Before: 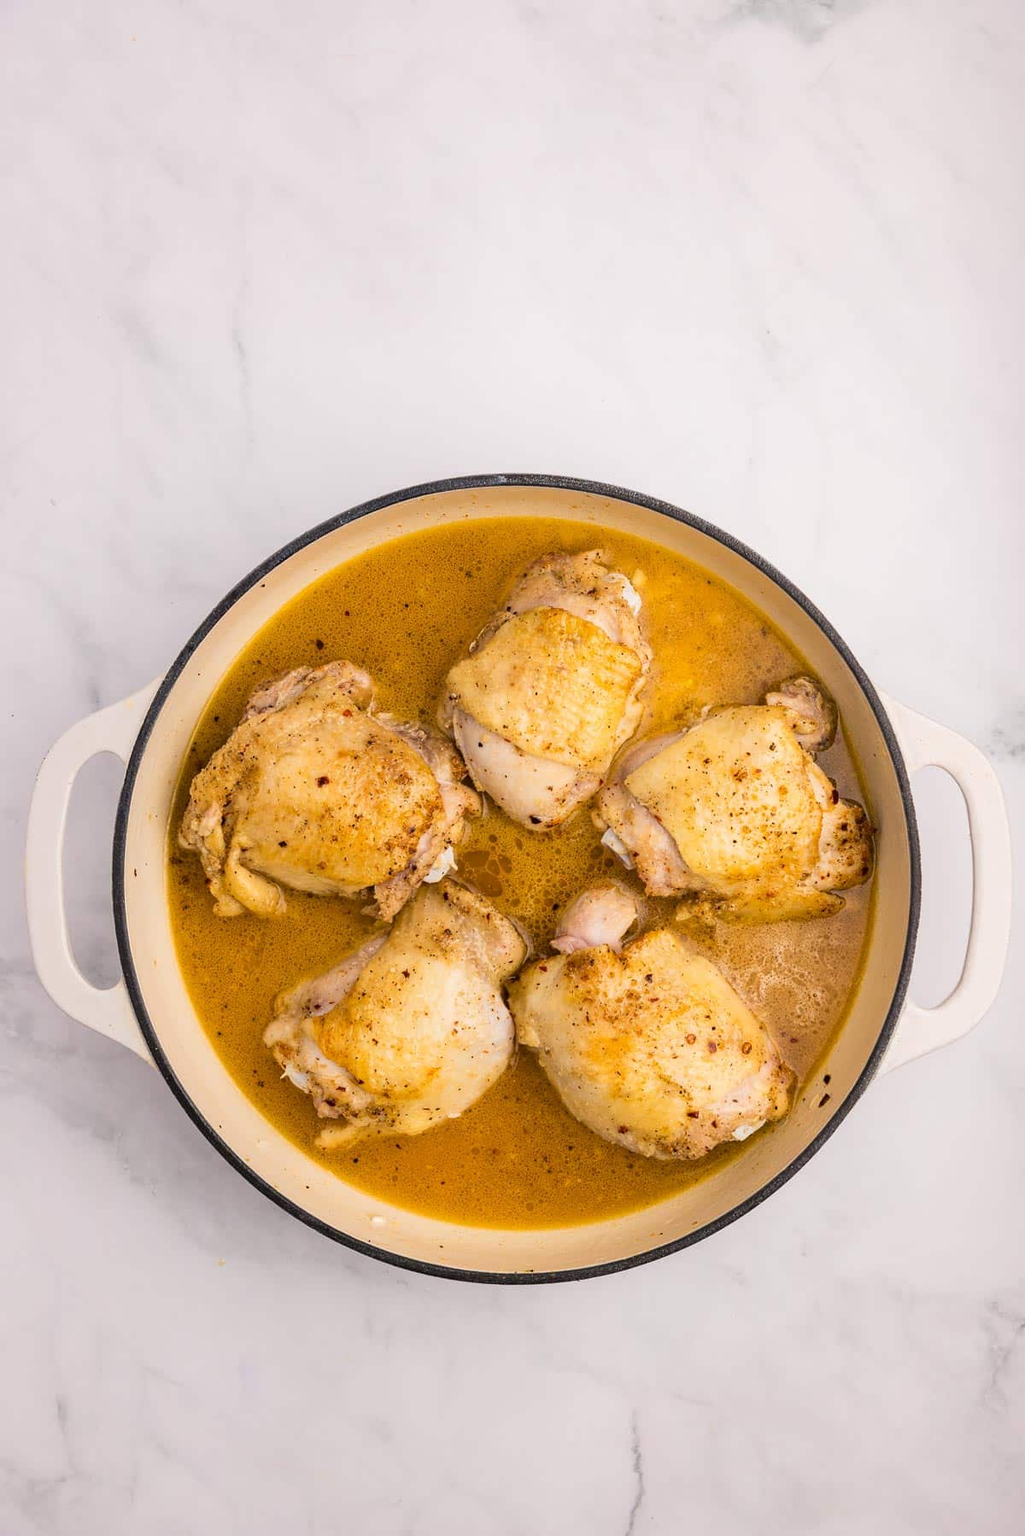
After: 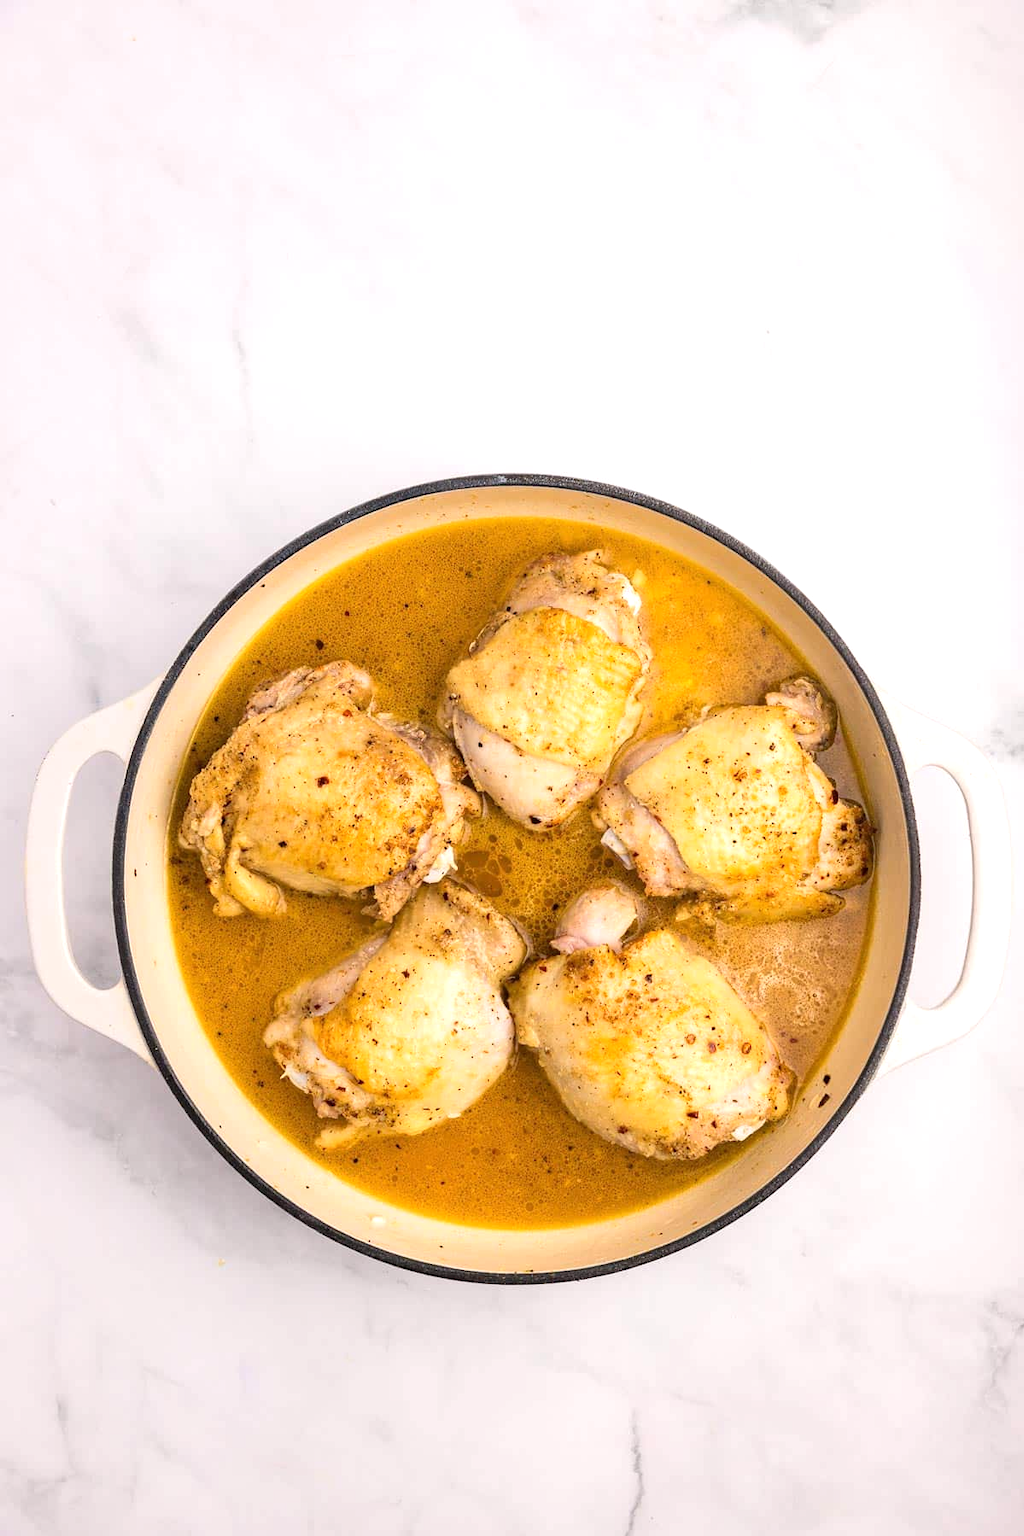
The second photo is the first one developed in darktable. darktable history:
tone equalizer: -8 EV -0.38 EV, -7 EV -0.388 EV, -6 EV -0.3 EV, -5 EV -0.224 EV, -3 EV 0.197 EV, -2 EV 0.322 EV, -1 EV 0.405 EV, +0 EV 0.413 EV, smoothing diameter 24.93%, edges refinement/feathering 10.88, preserve details guided filter
